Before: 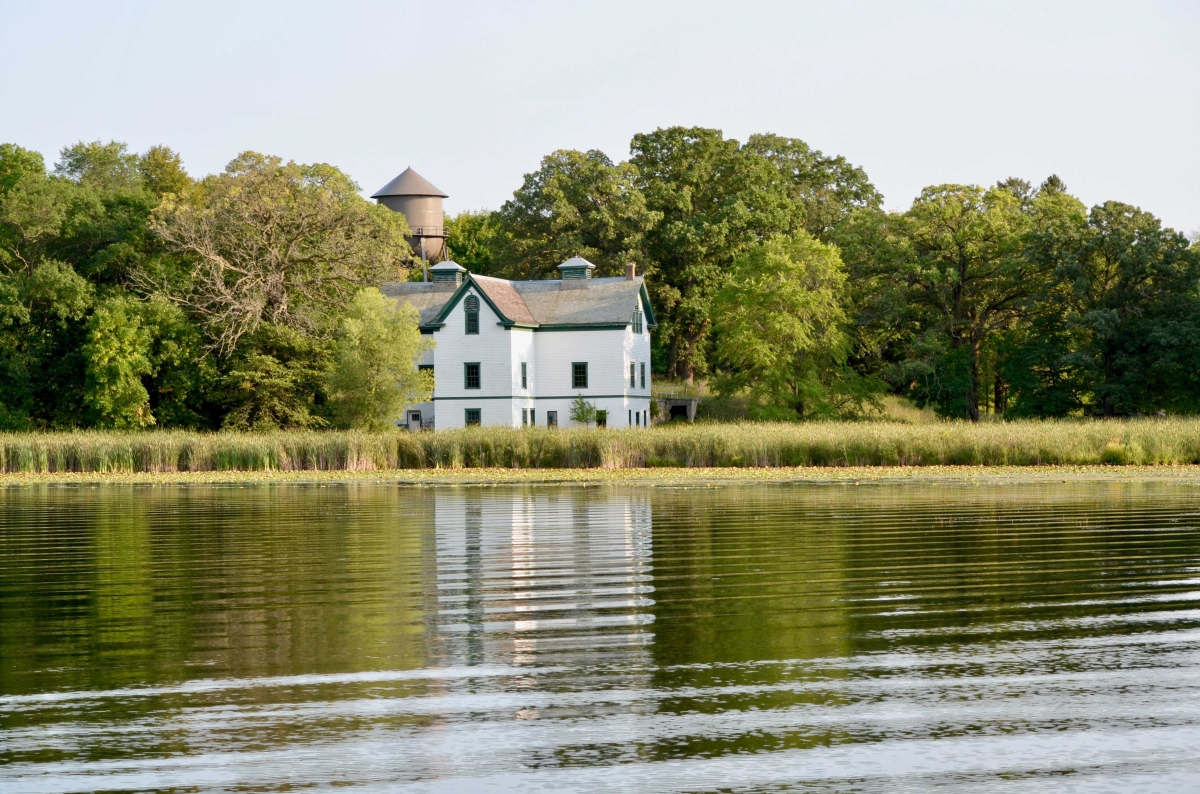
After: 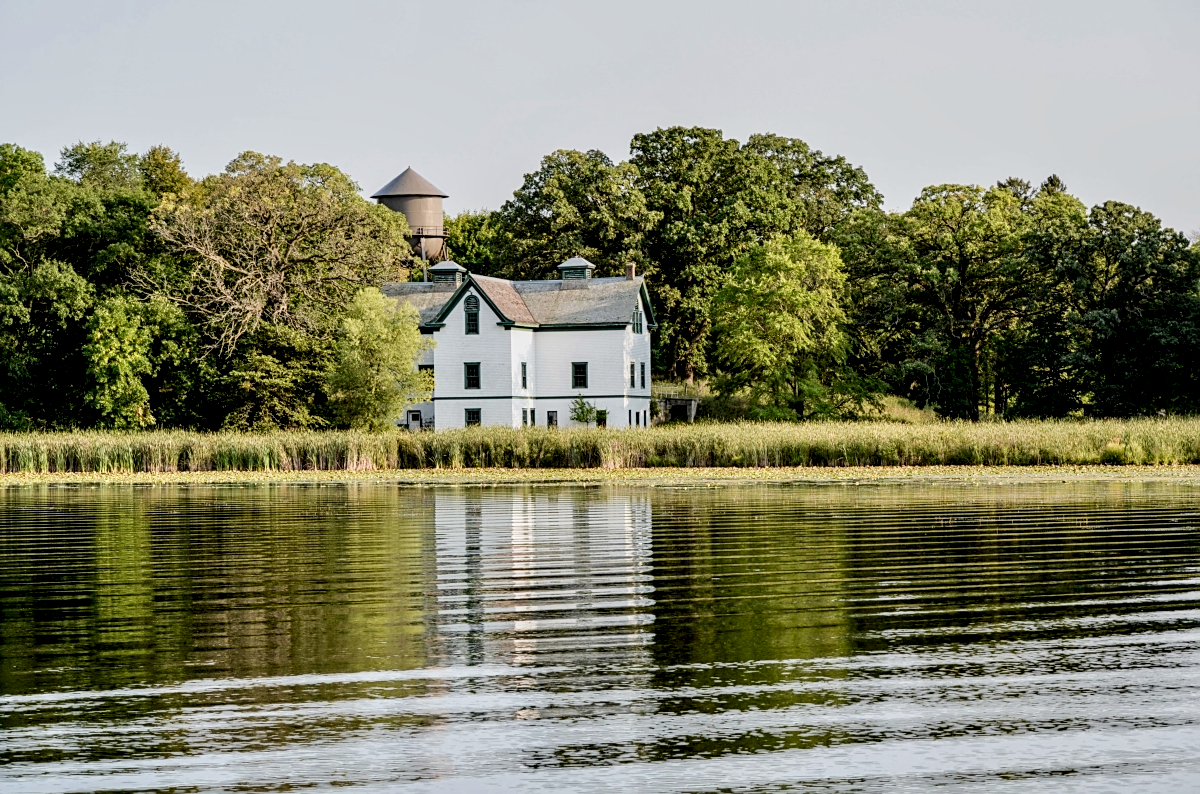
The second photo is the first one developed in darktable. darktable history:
local contrast: highlights 60%, shadows 60%, detail 160%
filmic rgb: black relative exposure -7.65 EV, white relative exposure 4.56 EV, threshold 2.99 EV, hardness 3.61, contrast 1.106, enable highlight reconstruction true
sharpen: on, module defaults
